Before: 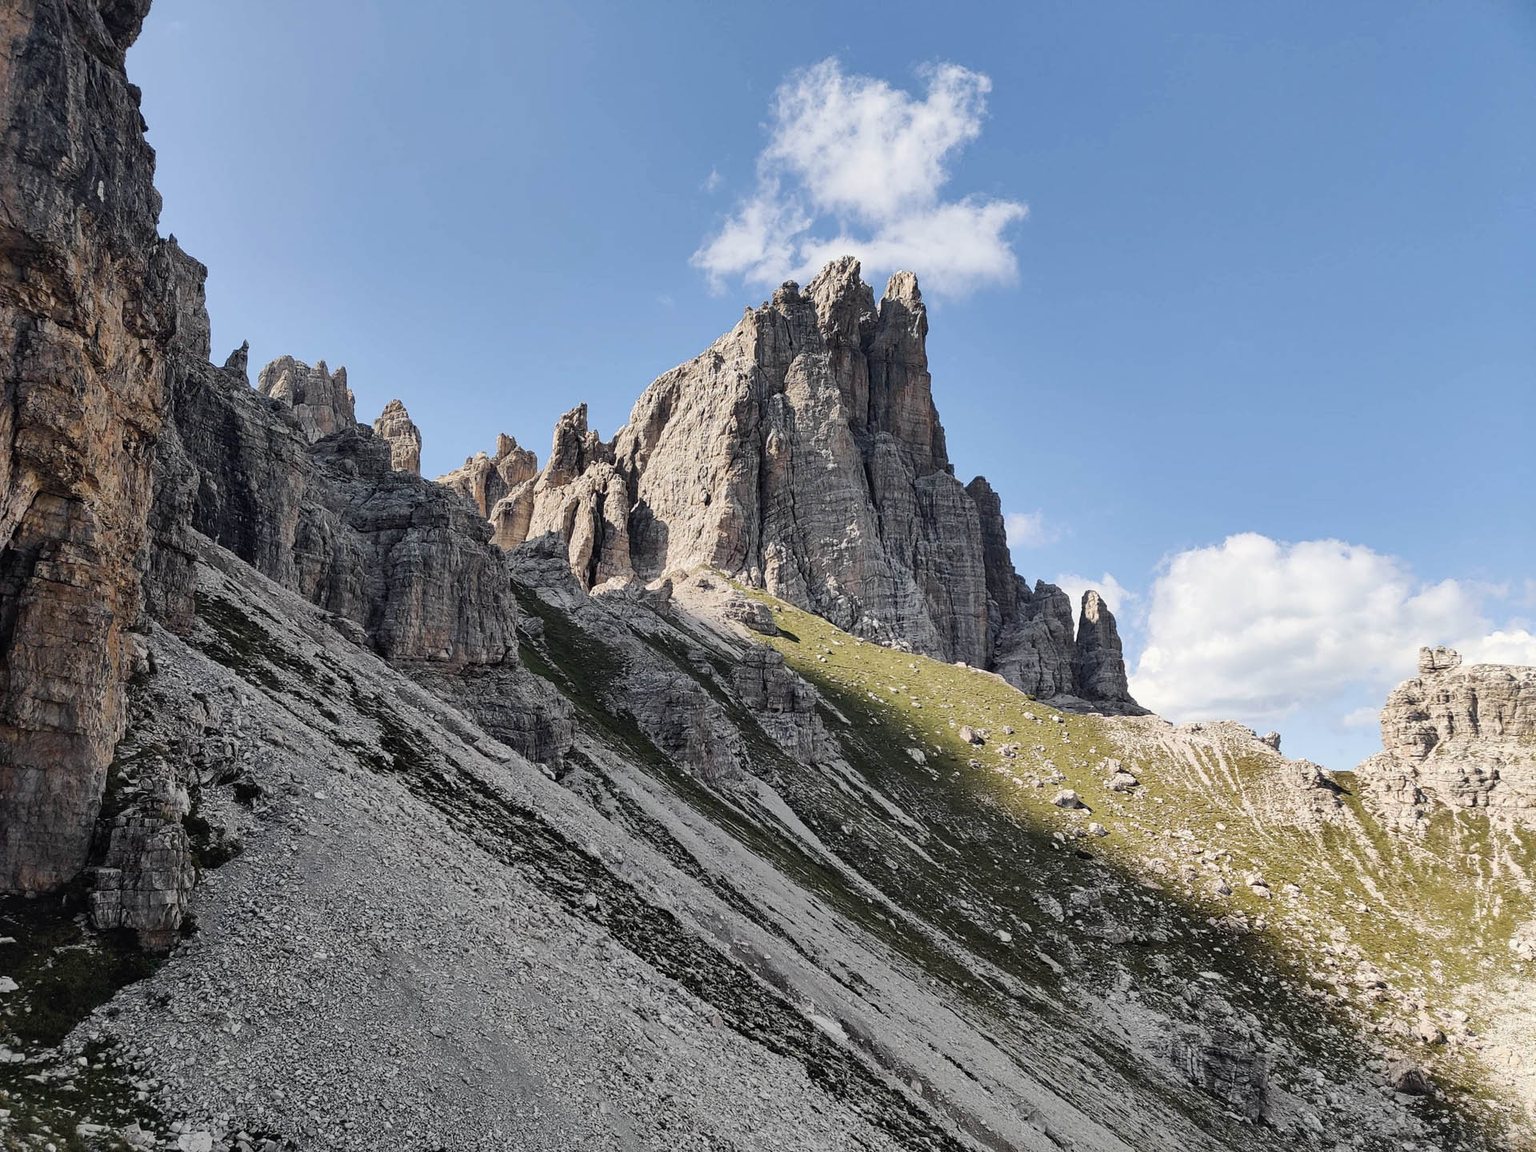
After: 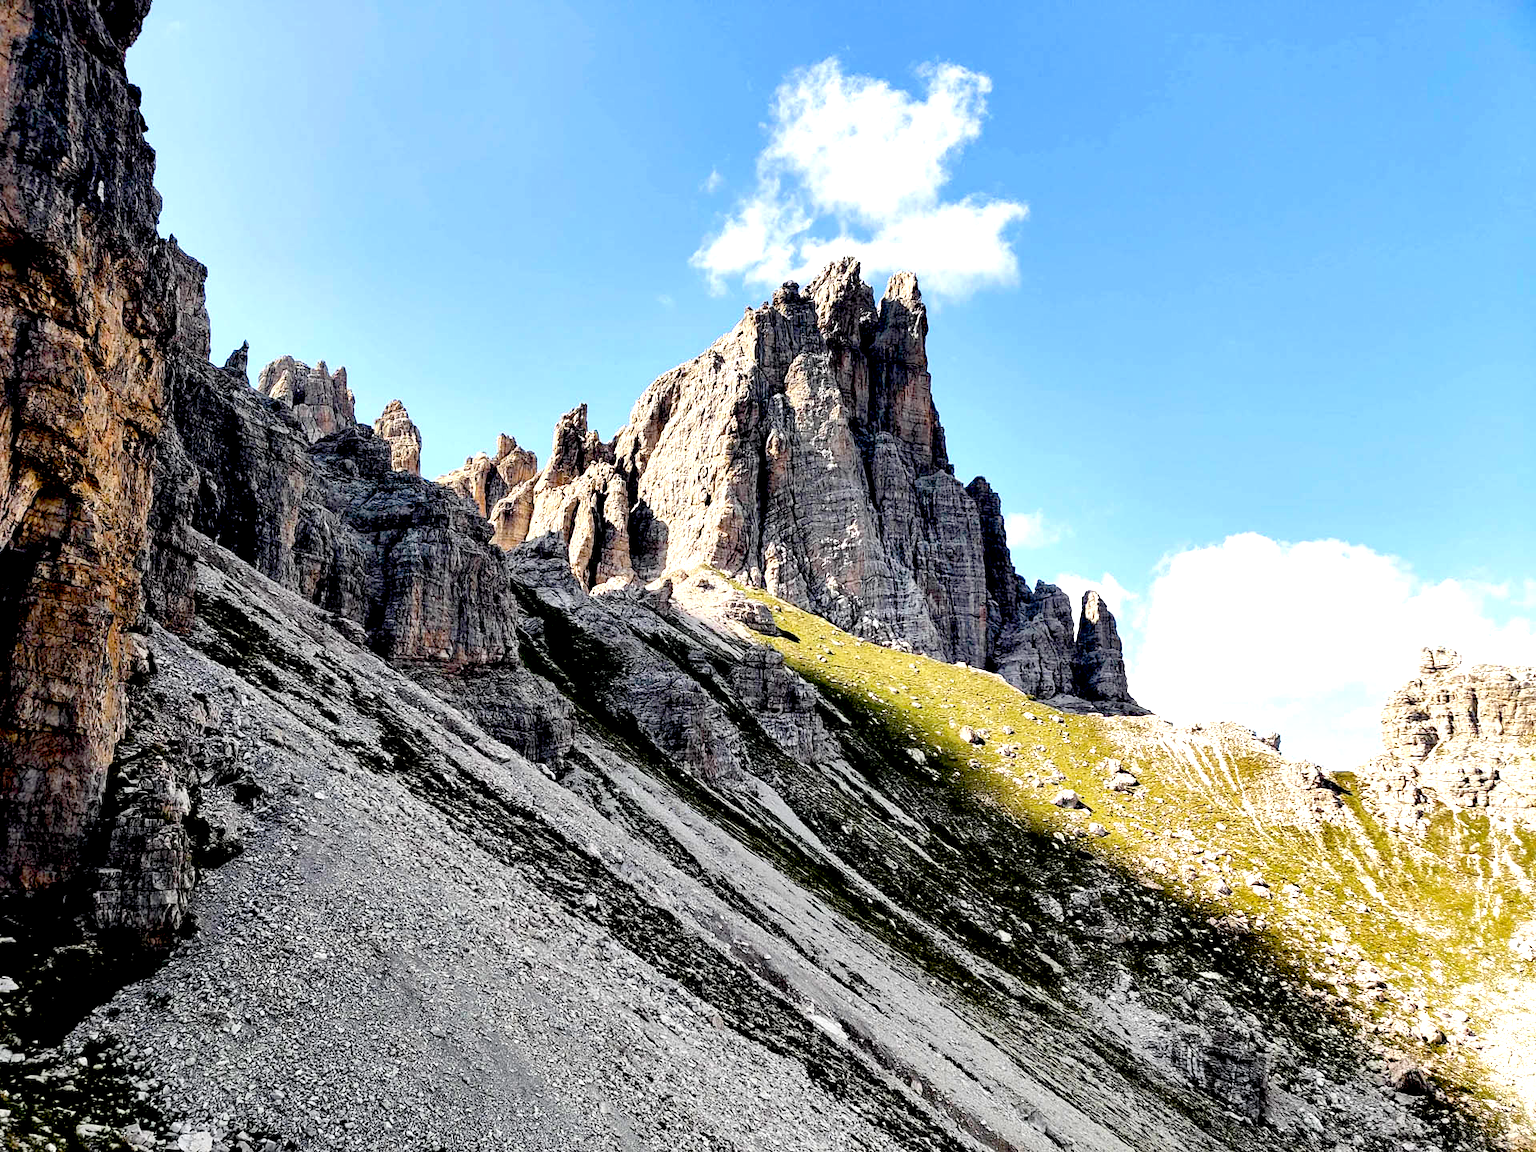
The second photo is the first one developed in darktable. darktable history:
color balance rgb: perceptual saturation grading › global saturation 20%, global vibrance 20%
exposure: black level correction 0.035, exposure 0.9 EV, compensate highlight preservation false
